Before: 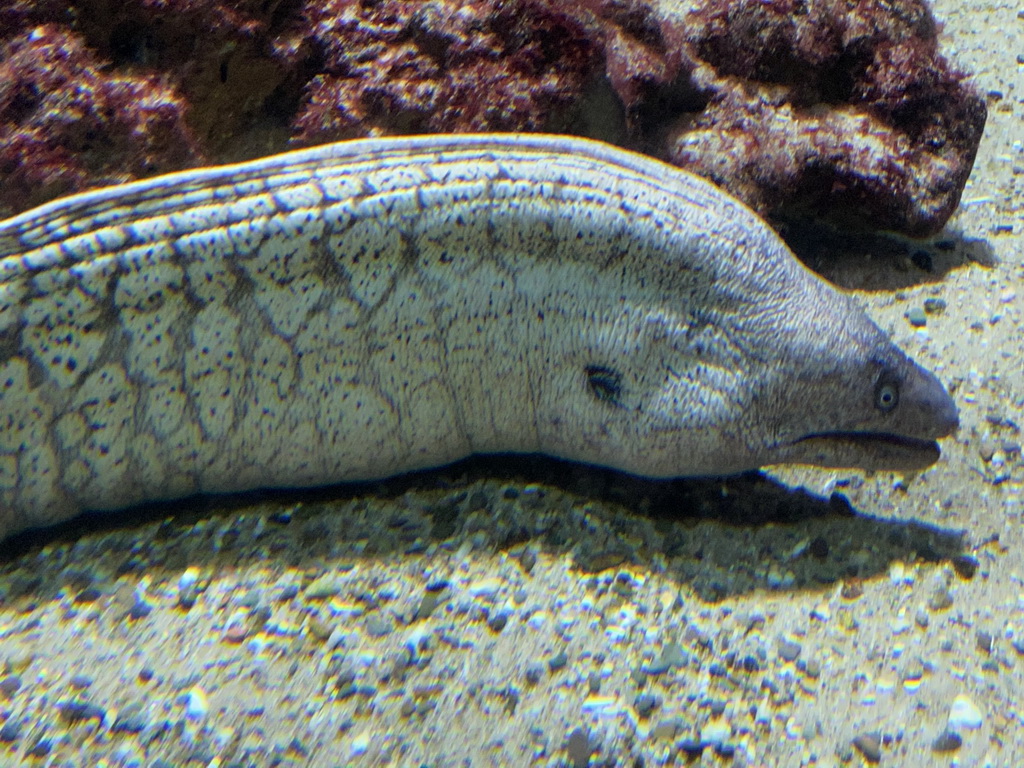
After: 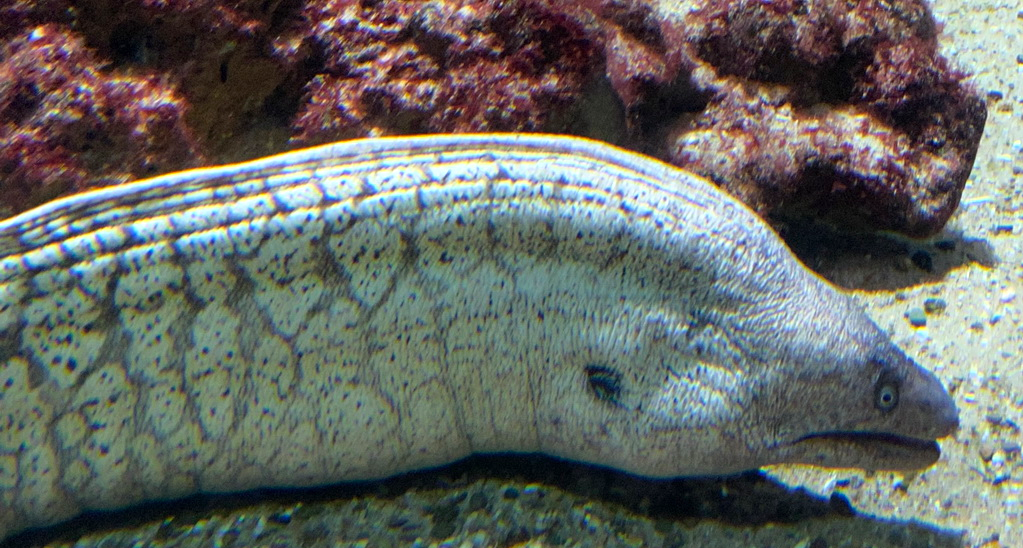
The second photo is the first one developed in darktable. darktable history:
exposure: exposure 0.3 EV, compensate highlight preservation false
crop: bottom 28.576%
tone equalizer: on, module defaults
